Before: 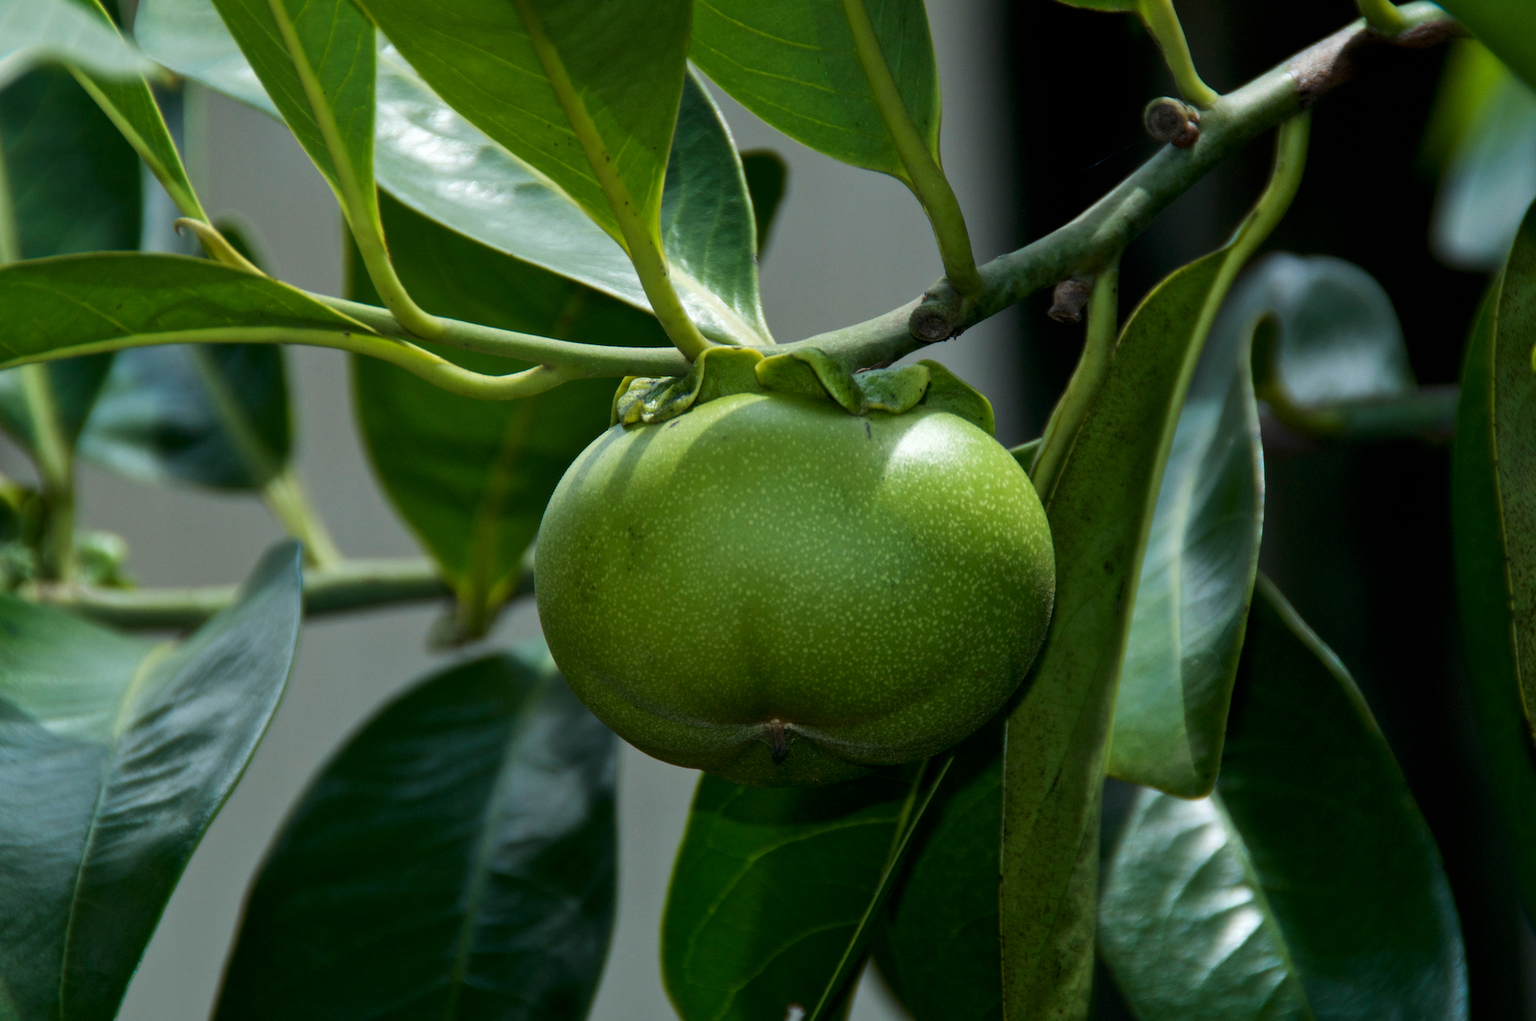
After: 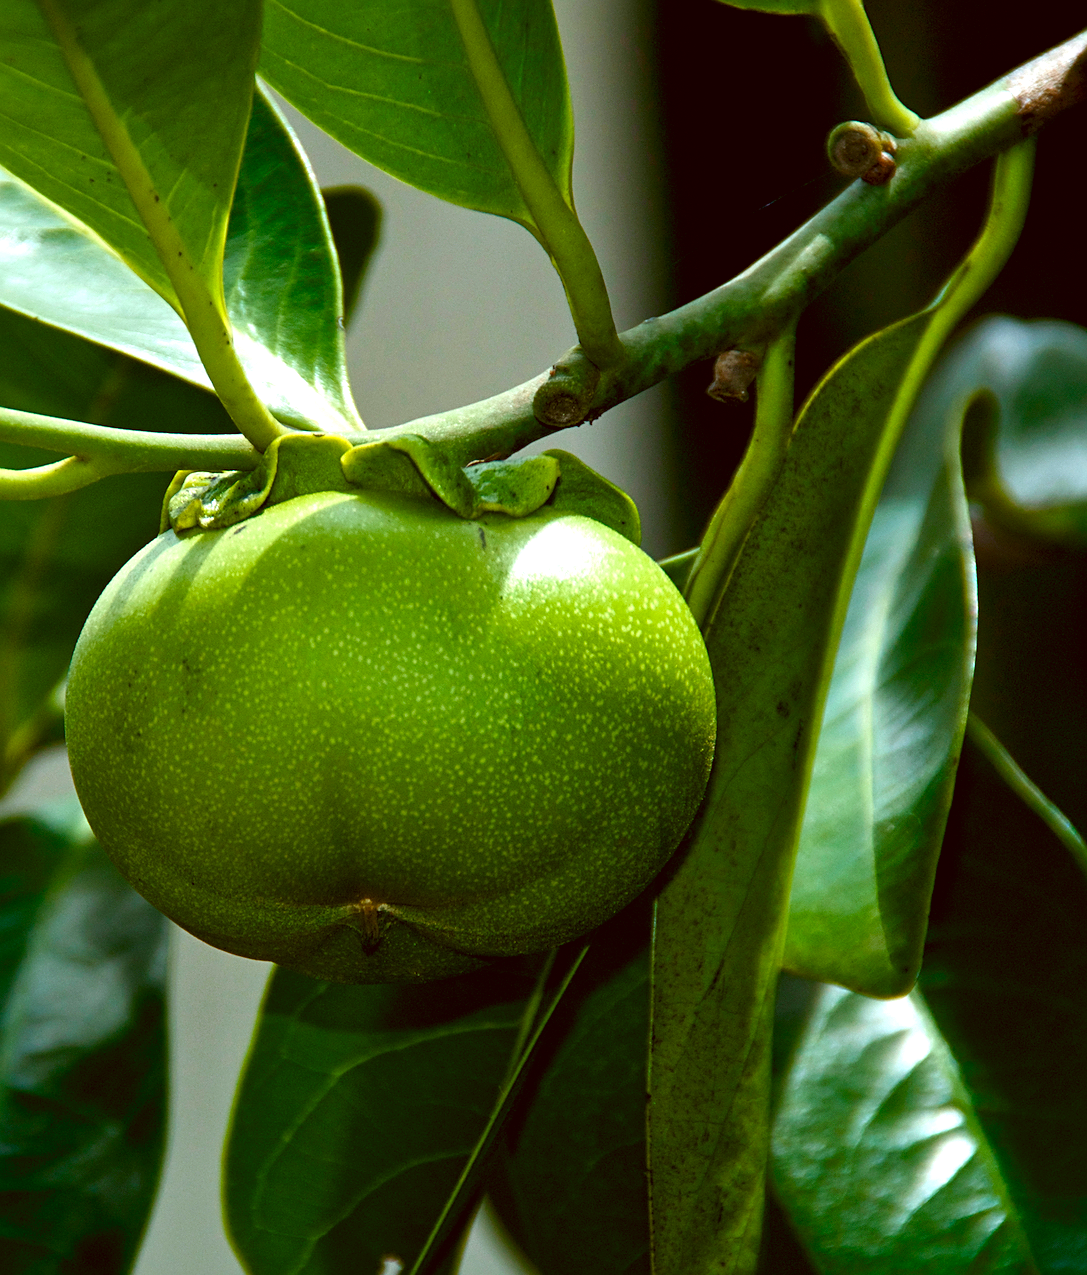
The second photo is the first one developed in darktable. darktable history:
color correction: highlights a* -0.482, highlights b* 0.161, shadows a* 4.66, shadows b* 20.72
color balance rgb: linear chroma grading › shadows -2.2%, linear chroma grading › highlights -15%, linear chroma grading › global chroma -10%, linear chroma grading › mid-tones -10%, perceptual saturation grading › global saturation 45%, perceptual saturation grading › highlights -50%, perceptual saturation grading › shadows 30%, perceptual brilliance grading › global brilliance 18%, global vibrance 45%
crop: left 31.458%, top 0%, right 11.876%
sharpen: on, module defaults
exposure: exposure 0.2 EV, compensate highlight preservation false
